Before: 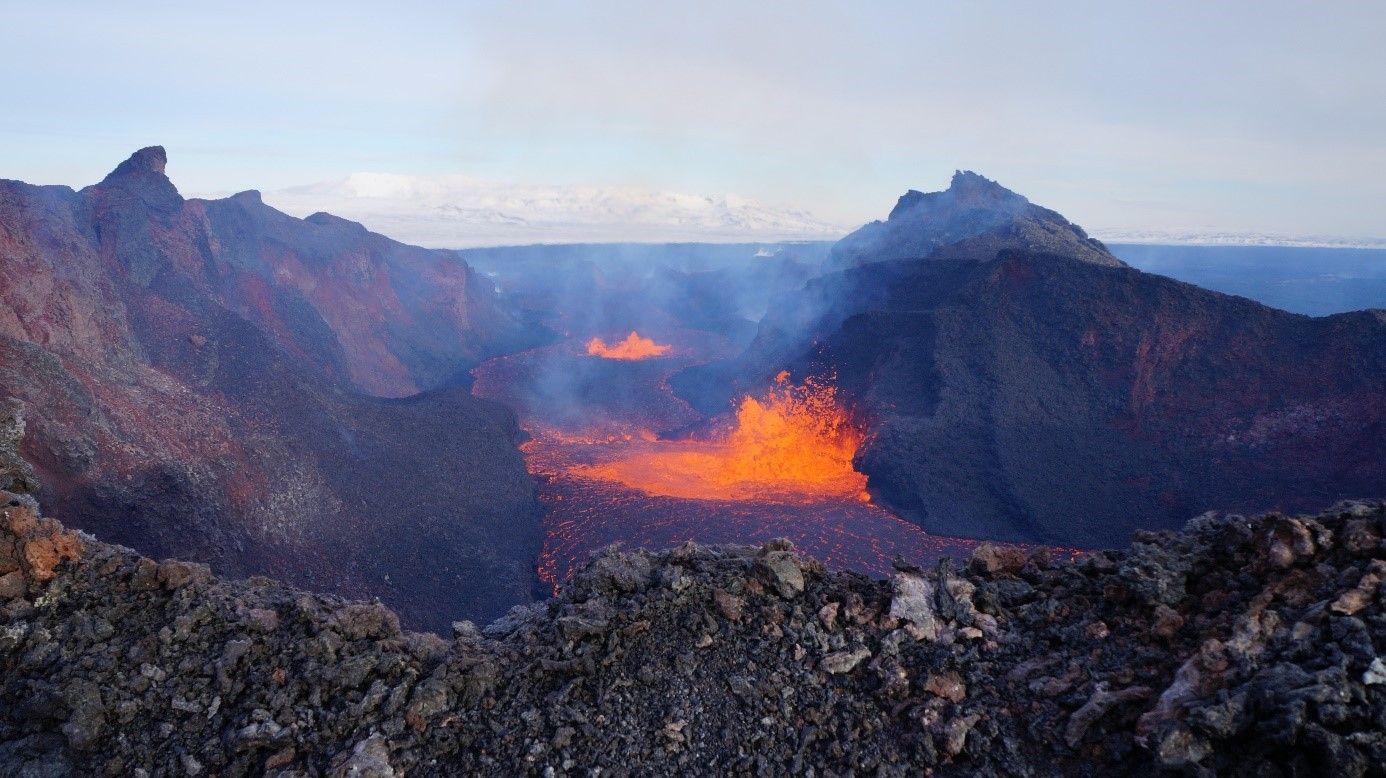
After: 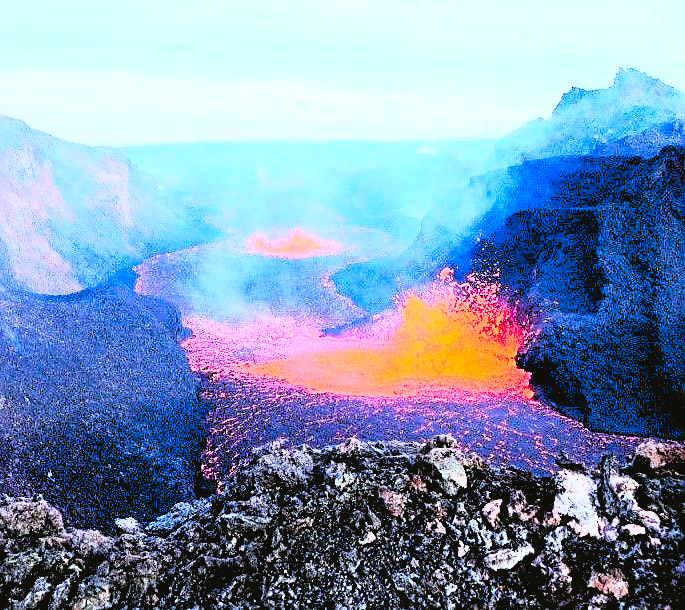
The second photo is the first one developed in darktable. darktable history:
contrast brightness saturation: contrast 1, brightness 1, saturation 1
crop and rotate: angle 0.02°, left 24.353%, top 13.219%, right 26.156%, bottom 8.224%
filmic rgb: black relative exposure -7.65 EV, white relative exposure 4.56 EV, hardness 3.61
color calibration: illuminant Planckian (black body), adaptation linear Bradford (ICC v4), x 0.361, y 0.366, temperature 4511.61 K, saturation algorithm version 1 (2020)
white balance: red 0.982, blue 1.018
rgb levels: levels [[0.027, 0.429, 0.996], [0, 0.5, 1], [0, 0.5, 1]]
color correction: highlights a* 3.12, highlights b* -1.55, shadows a* -0.101, shadows b* 2.52, saturation 0.98
sharpen: on, module defaults
